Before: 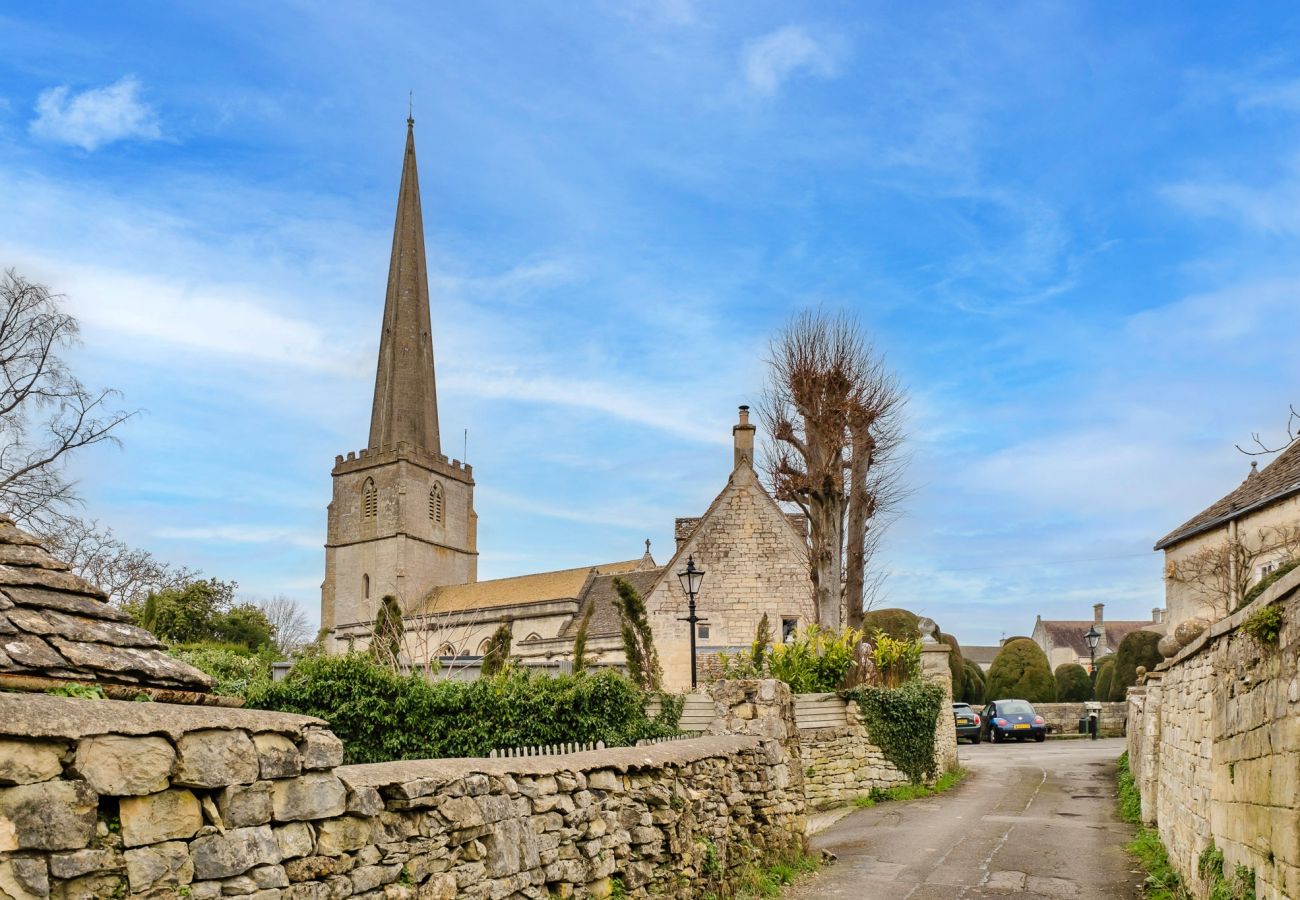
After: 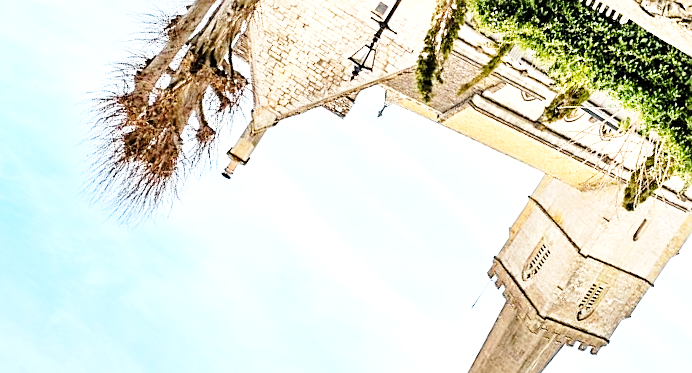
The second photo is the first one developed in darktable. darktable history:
crop and rotate: angle 147.24°, left 9.133%, top 15.571%, right 4.384%, bottom 17.095%
tone equalizer: -8 EV -1.08 EV, -7 EV -1.01 EV, -6 EV -0.847 EV, -5 EV -0.555 EV, -3 EV 0.553 EV, -2 EV 0.861 EV, -1 EV 0.998 EV, +0 EV 1.07 EV
sharpen: amount 0.6
base curve: curves: ch0 [(0, 0) (0.028, 0.03) (0.121, 0.232) (0.46, 0.748) (0.859, 0.968) (1, 1)], preserve colors none
